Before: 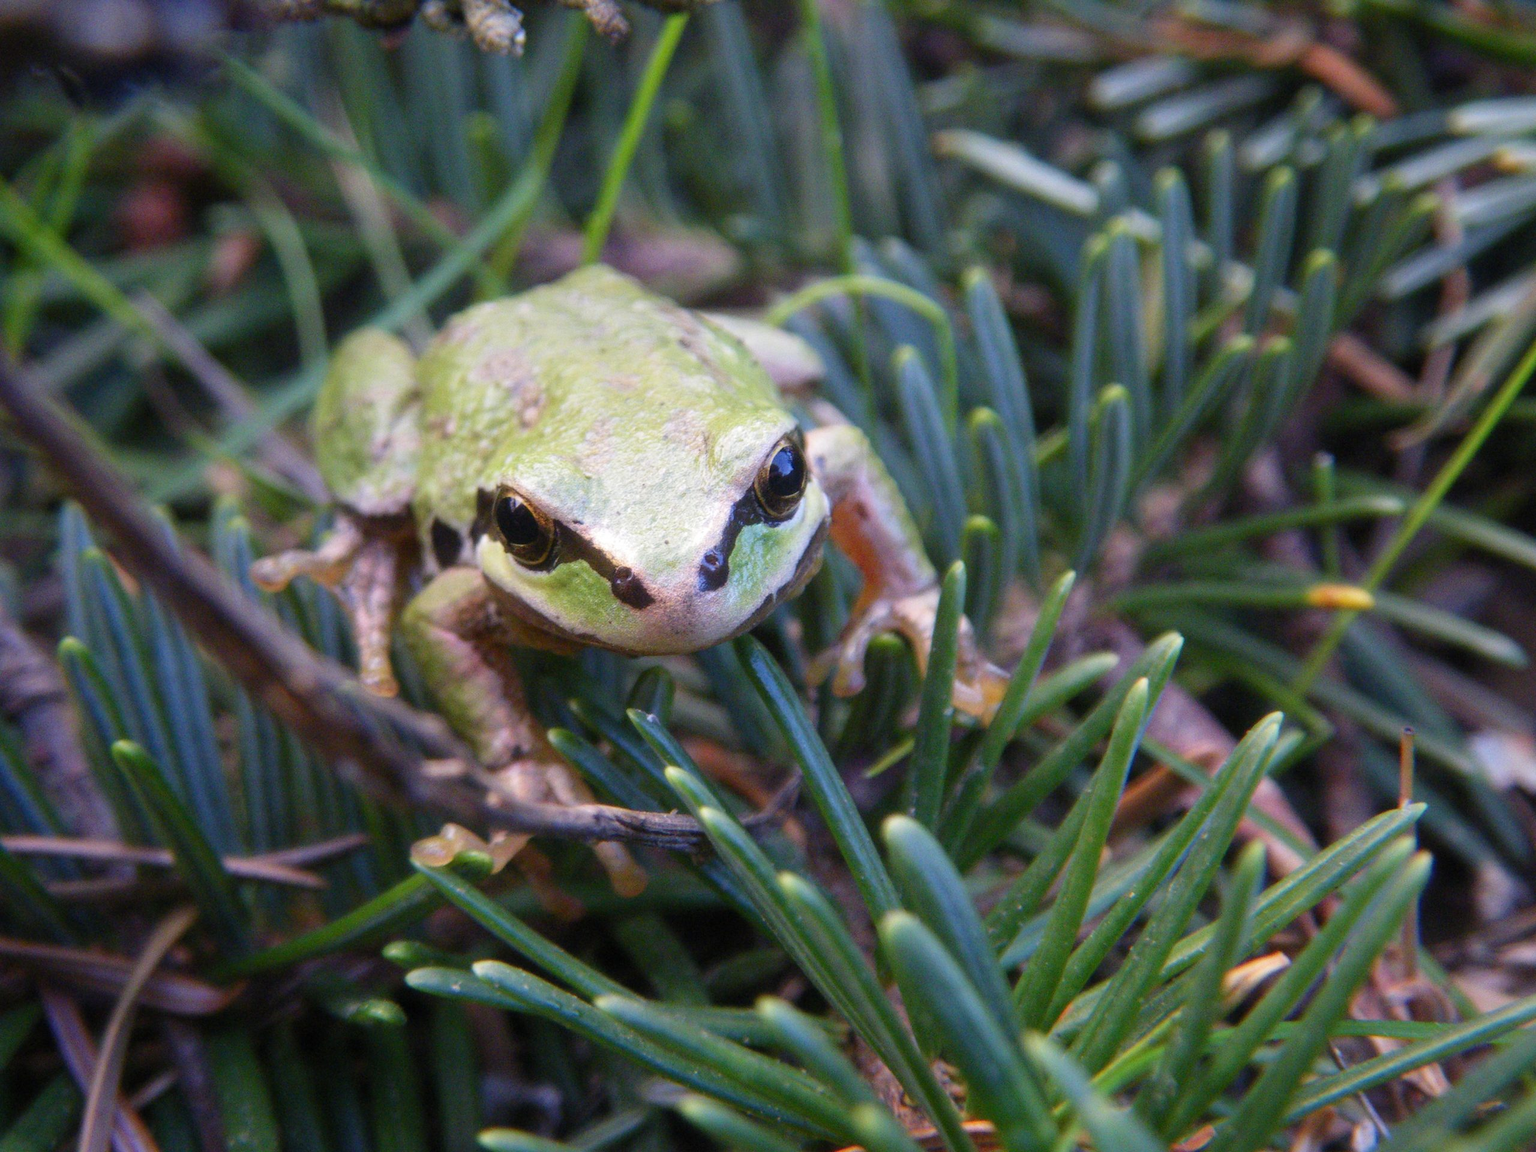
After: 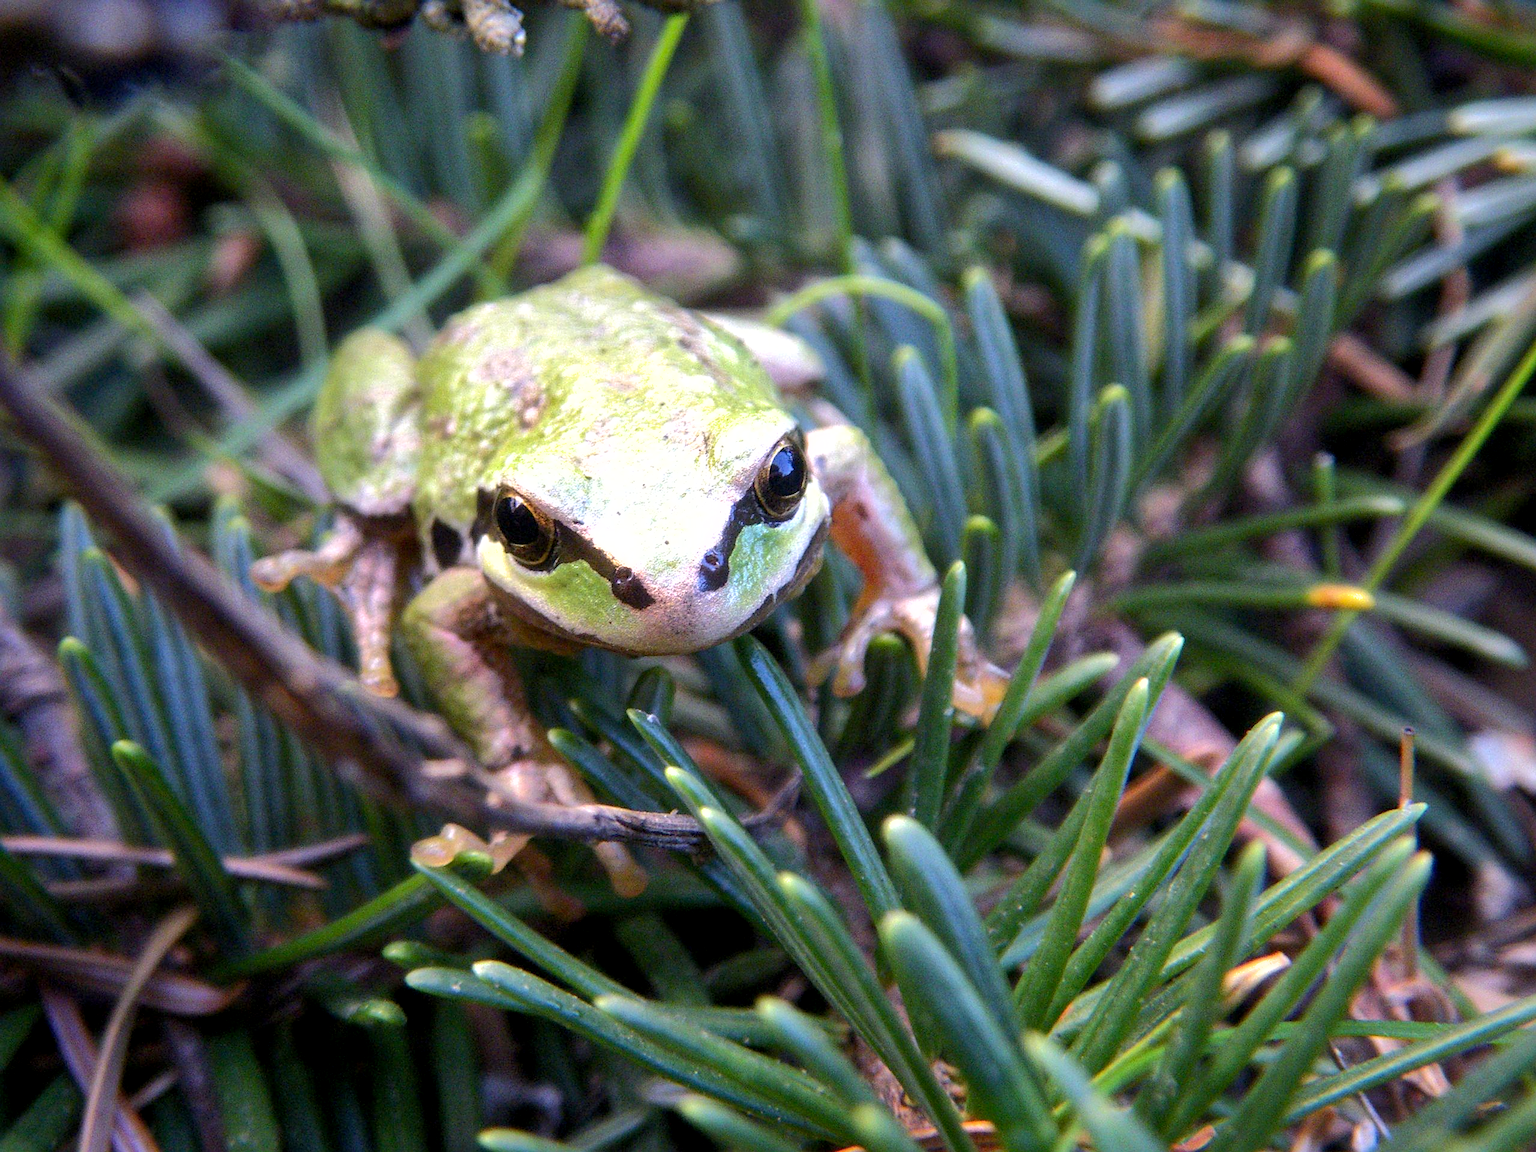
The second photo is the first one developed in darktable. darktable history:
sharpen: on, module defaults
shadows and highlights: shadows 30
tone equalizer: -8 EV -0.417 EV, -7 EV -0.389 EV, -6 EV -0.333 EV, -5 EV -0.222 EV, -3 EV 0.222 EV, -2 EV 0.333 EV, -1 EV 0.389 EV, +0 EV 0.417 EV, edges refinement/feathering 500, mask exposure compensation -1.57 EV, preserve details no
white balance: red 1, blue 1
exposure: black level correction 0.005, exposure 0.286 EV, compensate highlight preservation false
